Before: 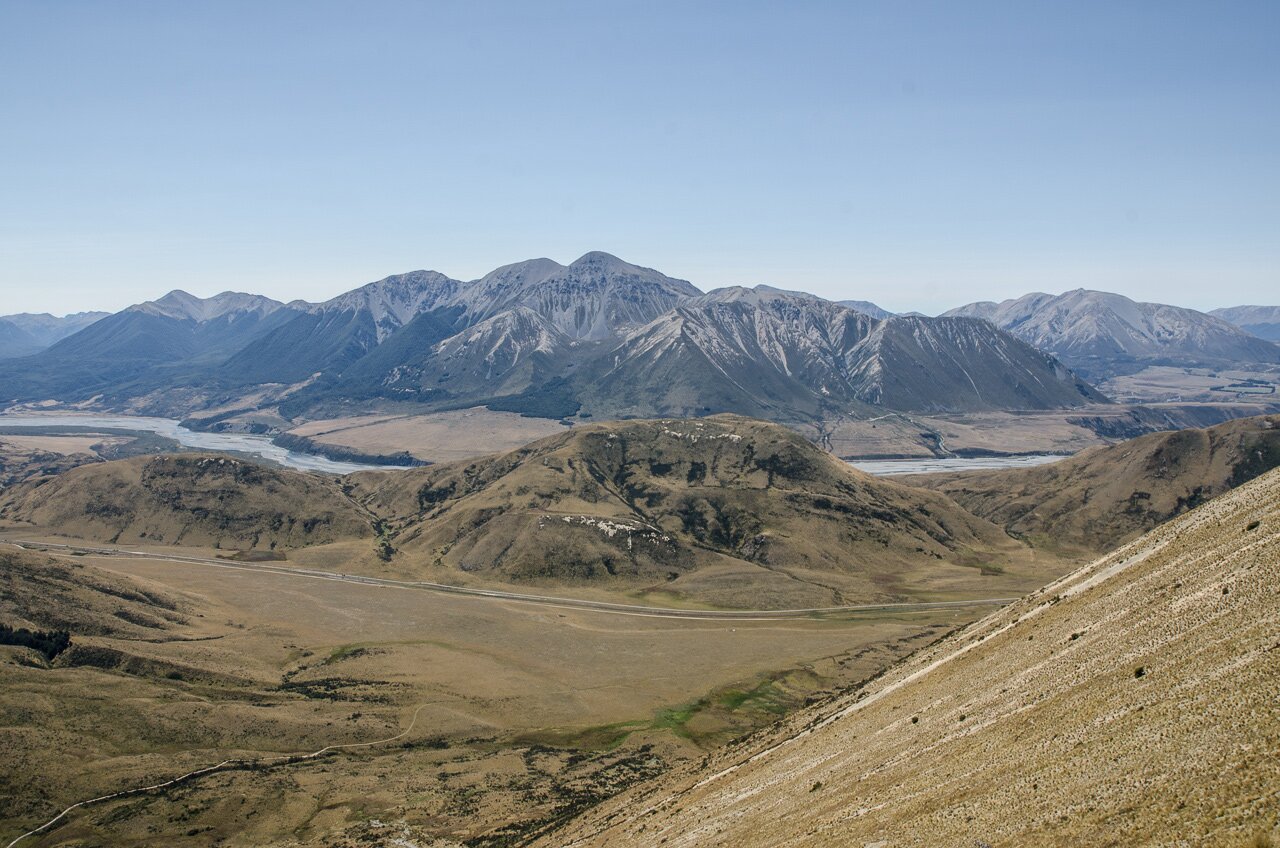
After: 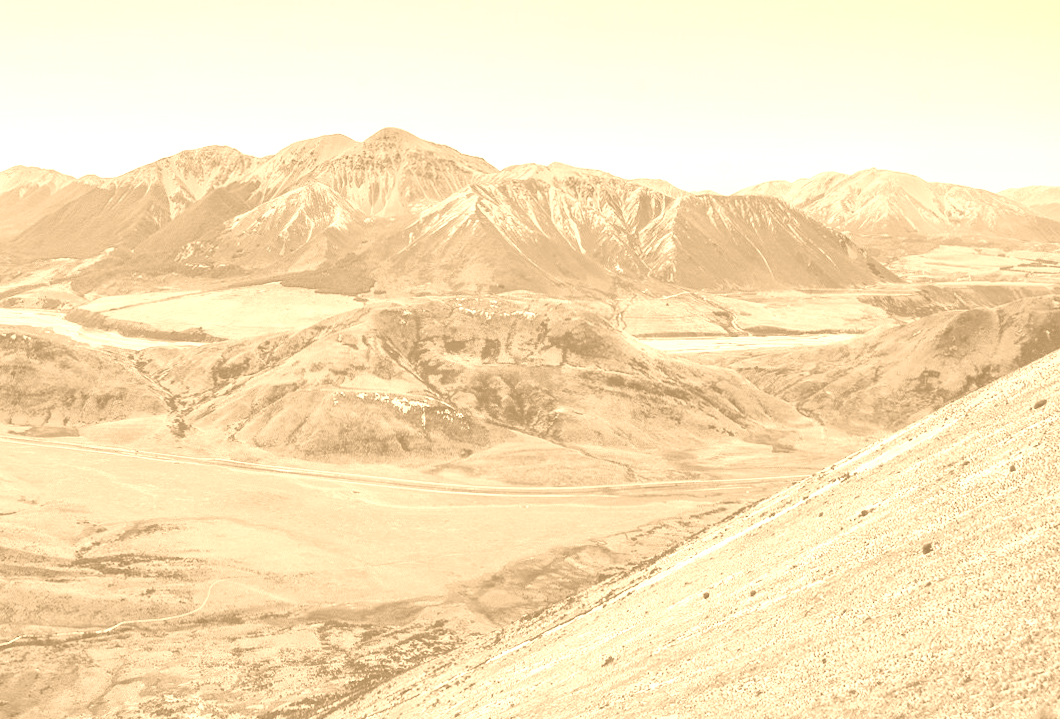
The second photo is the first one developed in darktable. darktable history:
levels: levels [0, 0.397, 0.955]
rotate and perspective: rotation 0.174°, lens shift (vertical) 0.013, lens shift (horizontal) 0.019, shear 0.001, automatic cropping original format, crop left 0.007, crop right 0.991, crop top 0.016, crop bottom 0.997
crop: left 16.315%, top 14.246%
colorize: hue 28.8°, source mix 100%
shadows and highlights: shadows 12, white point adjustment 1.2, soften with gaussian
exposure: black level correction -0.028, compensate highlight preservation false
